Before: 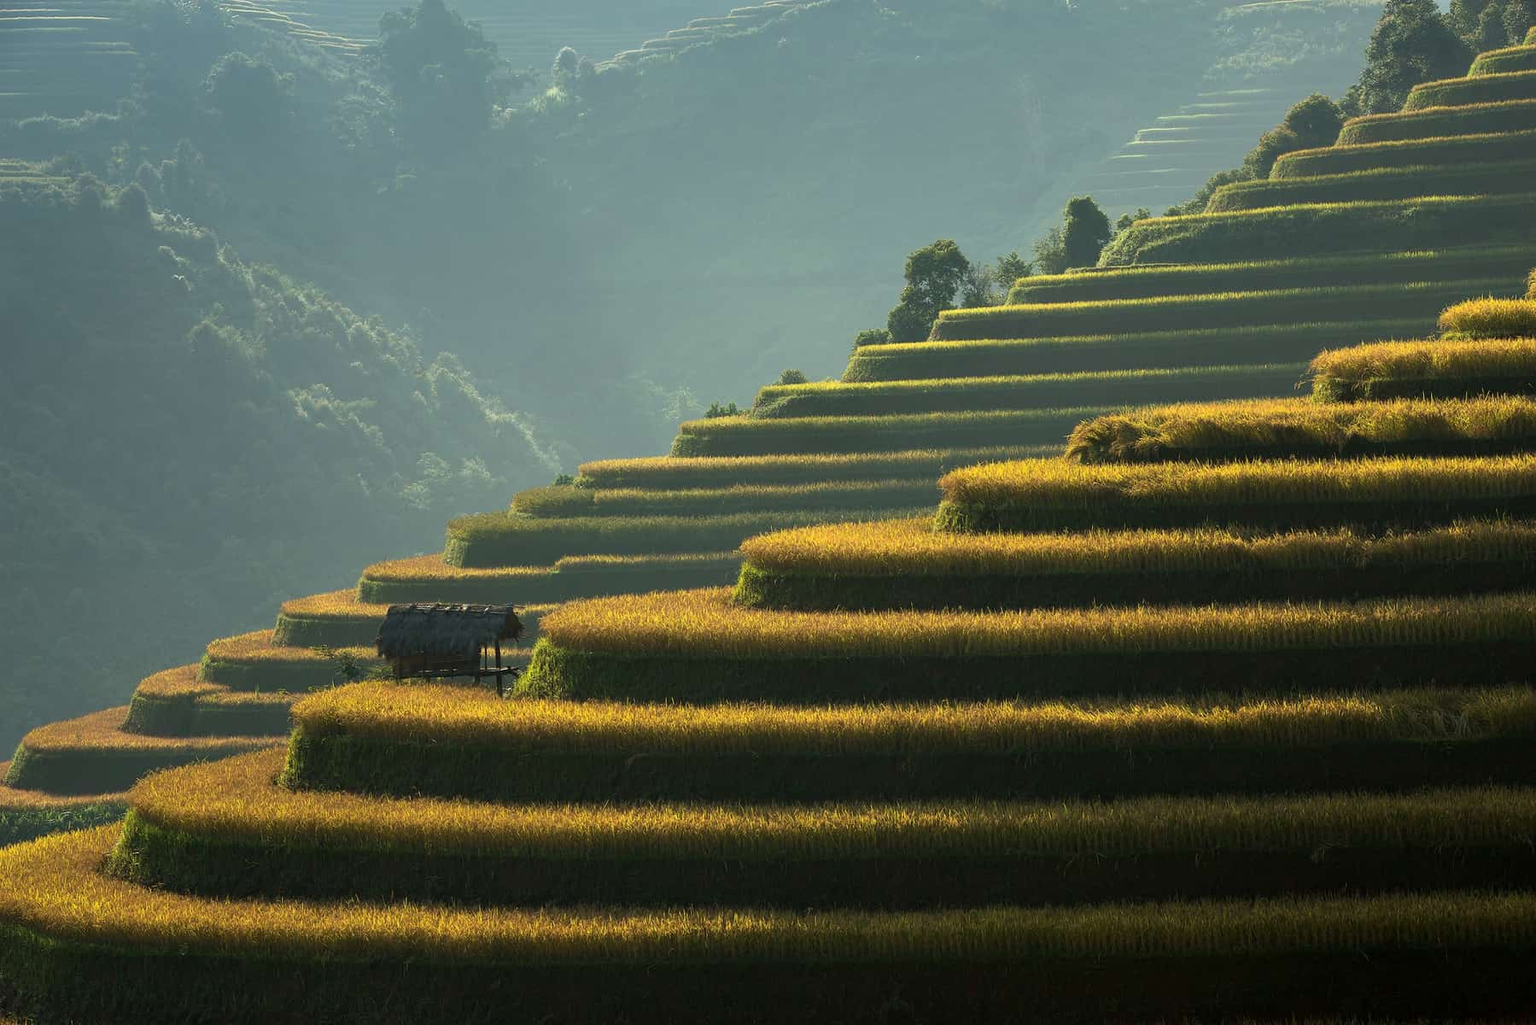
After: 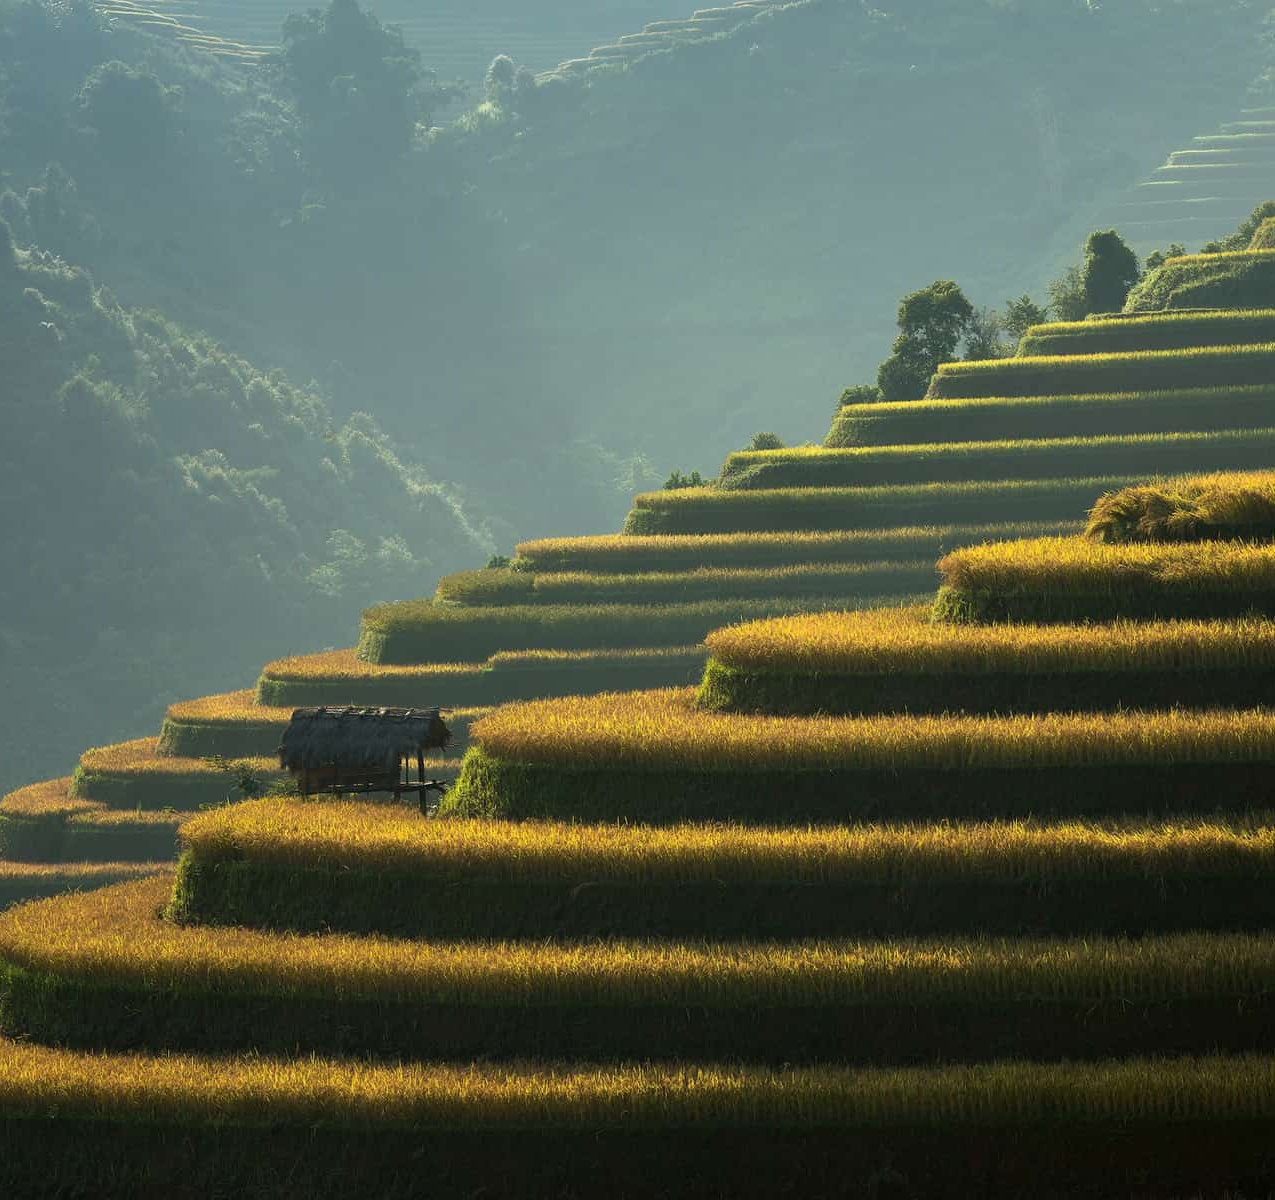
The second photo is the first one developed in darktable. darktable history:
crop and rotate: left 9.019%, right 20.089%
